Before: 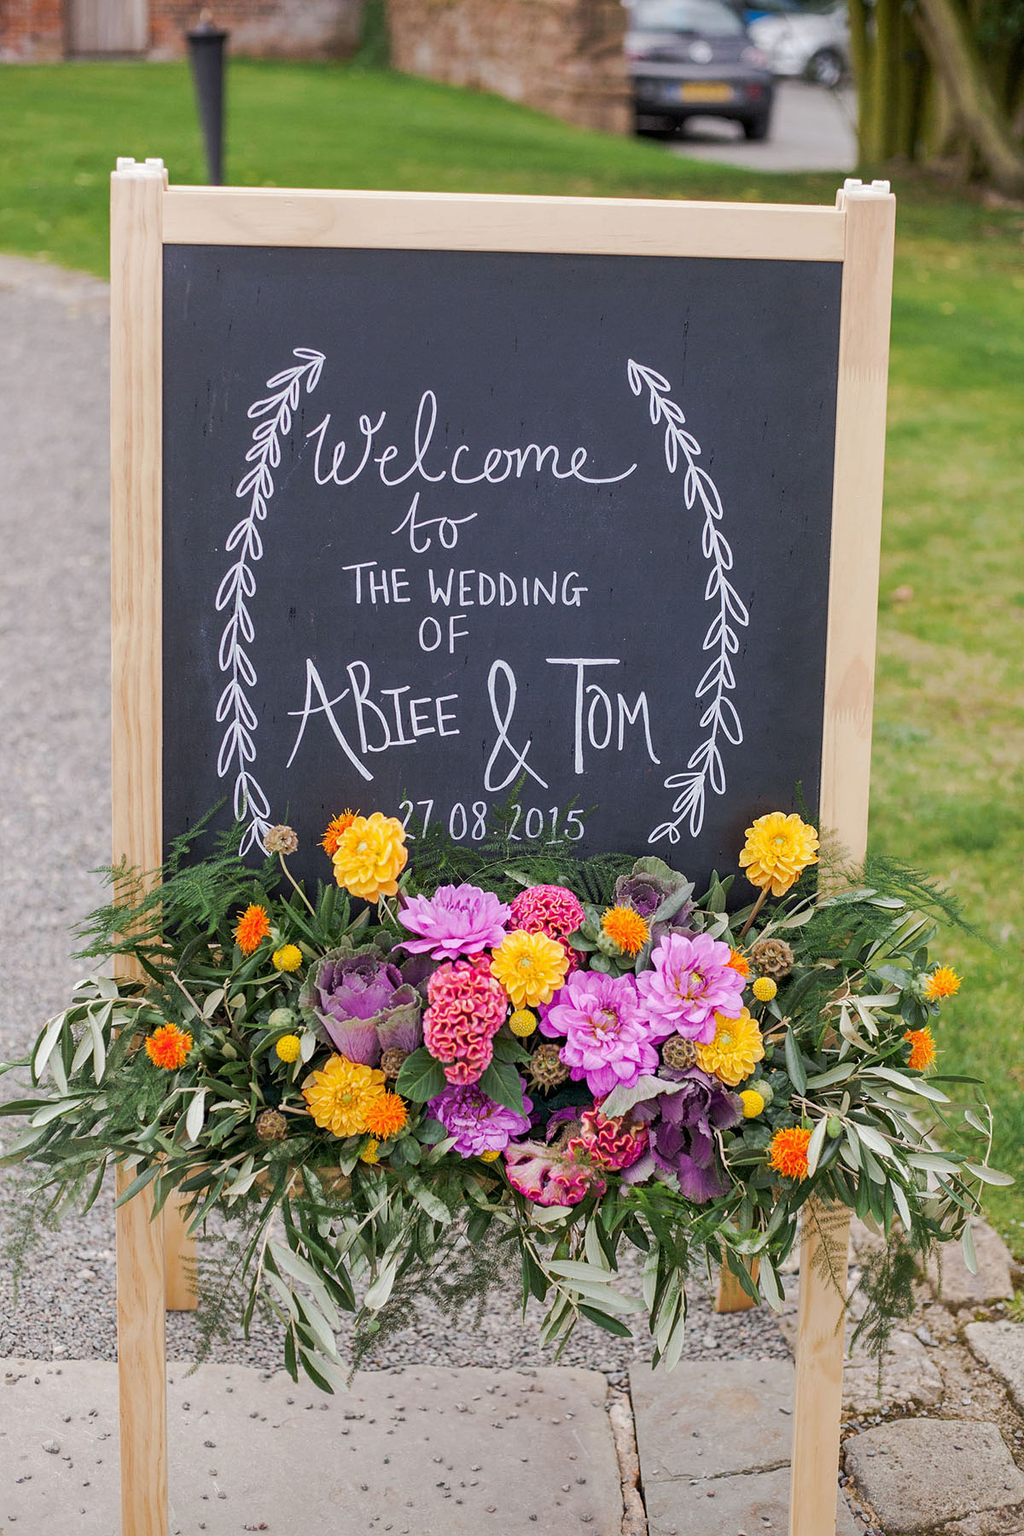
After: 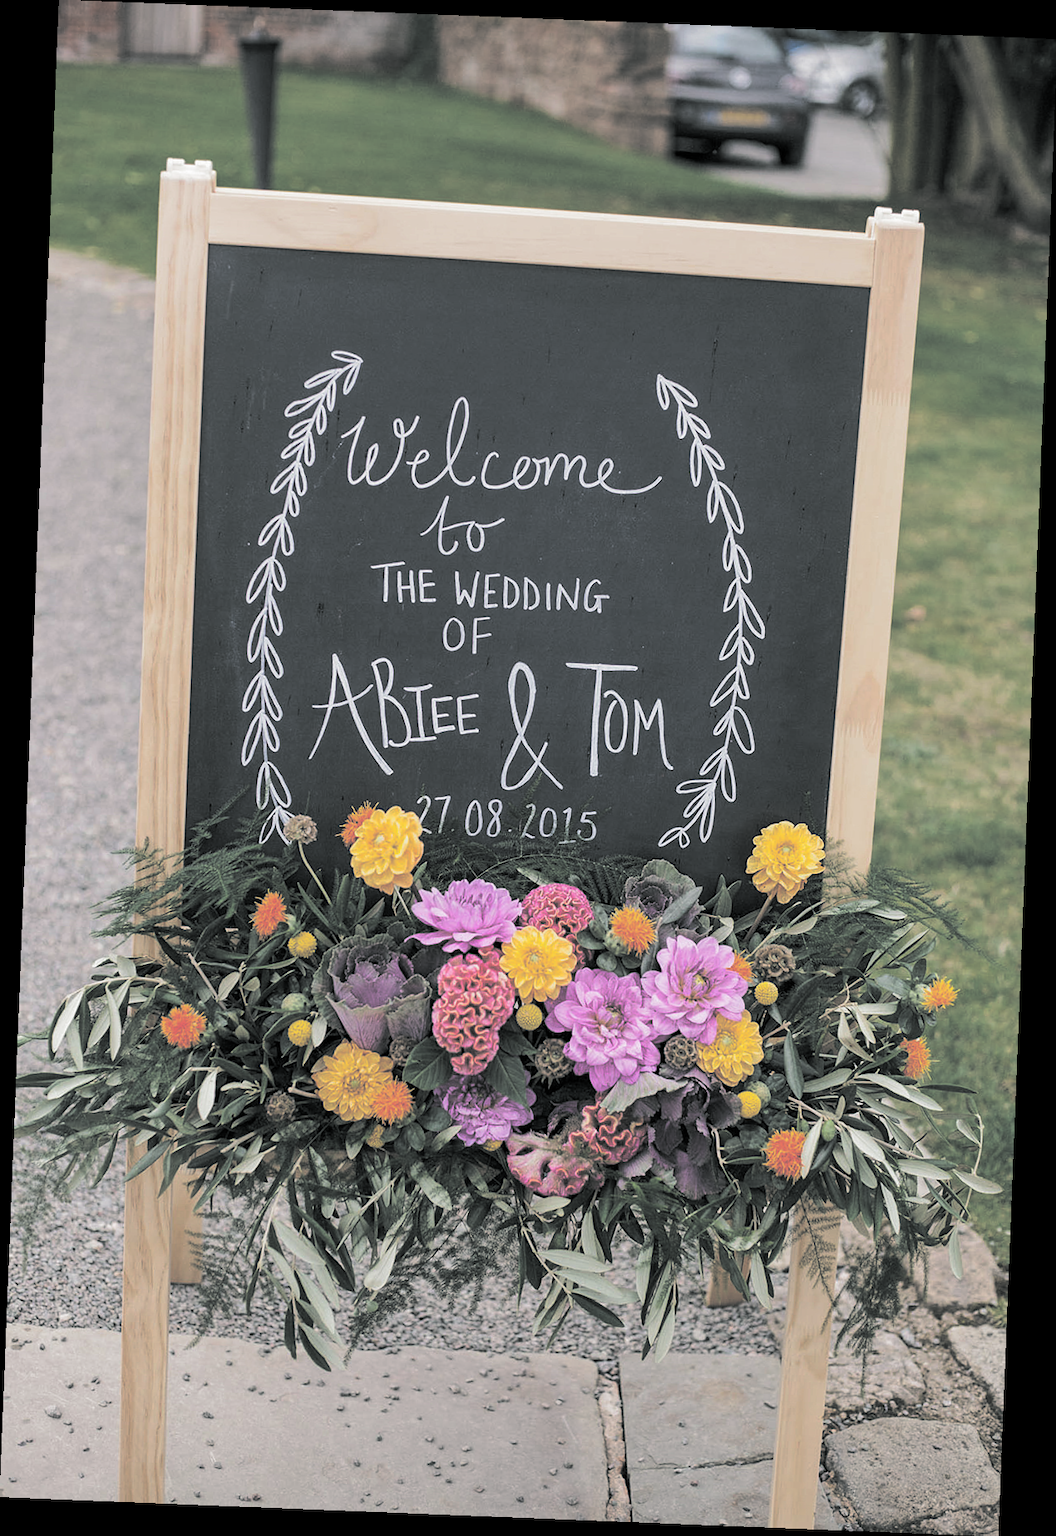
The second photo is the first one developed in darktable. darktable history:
rotate and perspective: rotation 2.27°, automatic cropping off
split-toning: shadows › hue 190.8°, shadows › saturation 0.05, highlights › hue 54°, highlights › saturation 0.05, compress 0%
contrast brightness saturation: contrast 0.05
